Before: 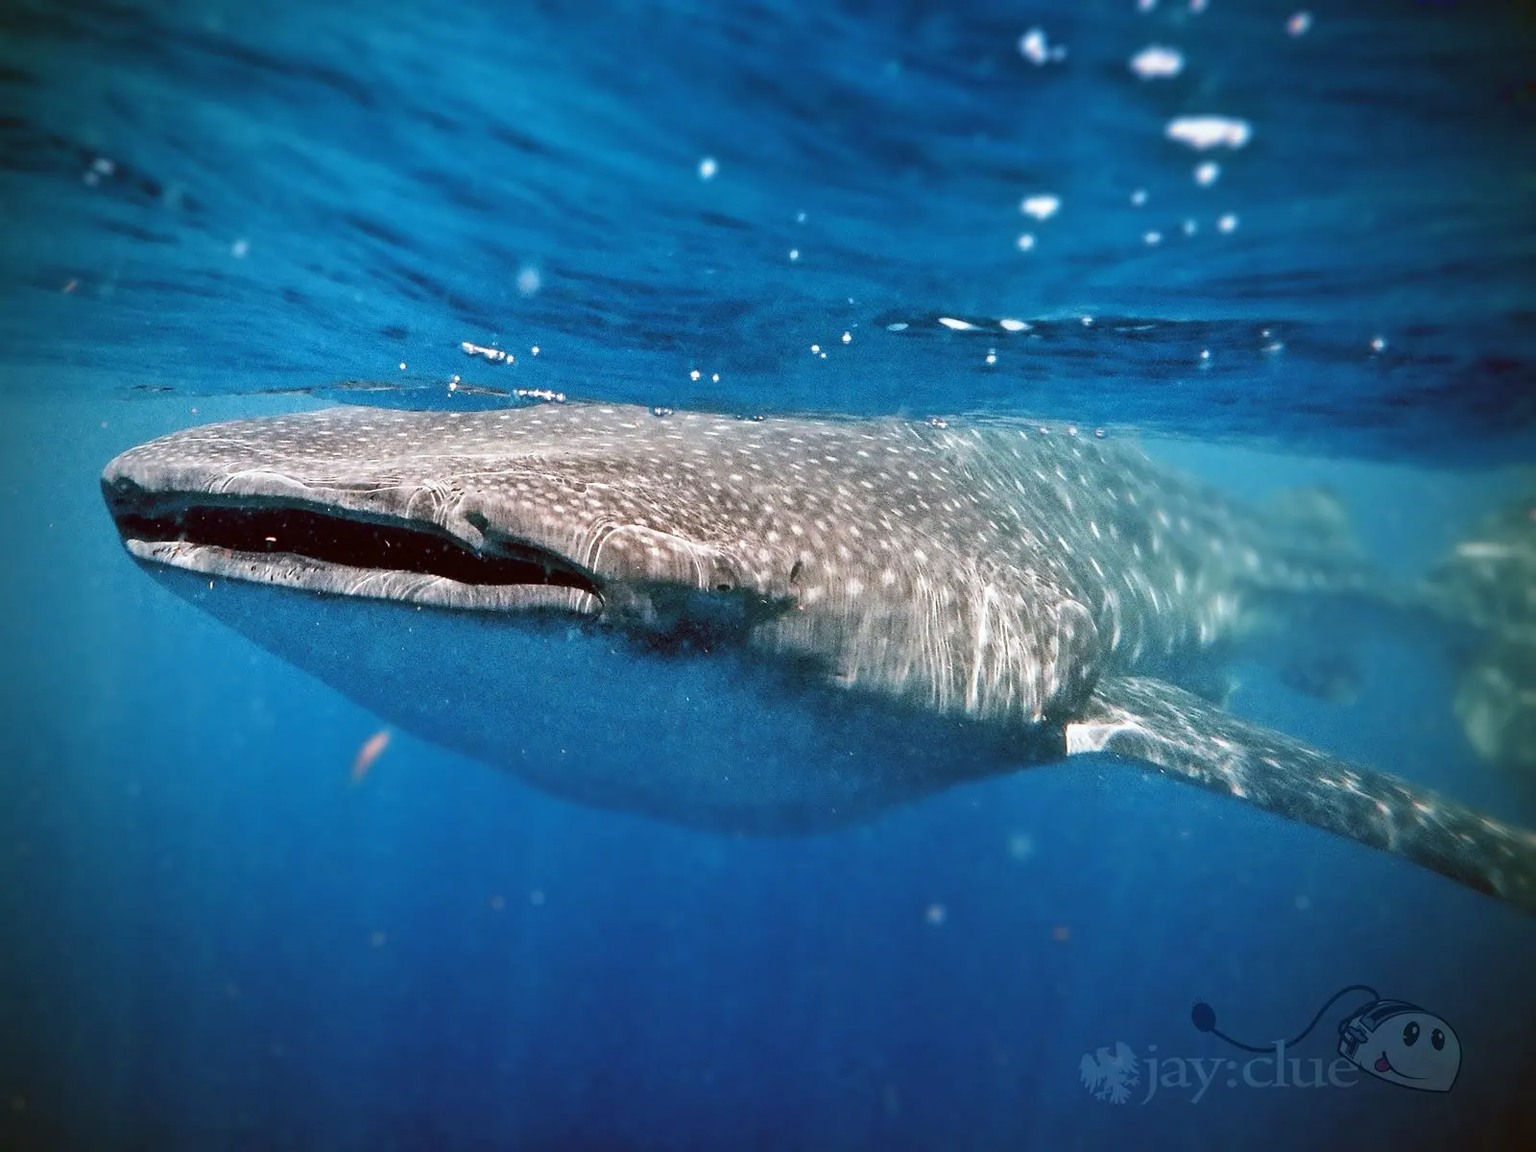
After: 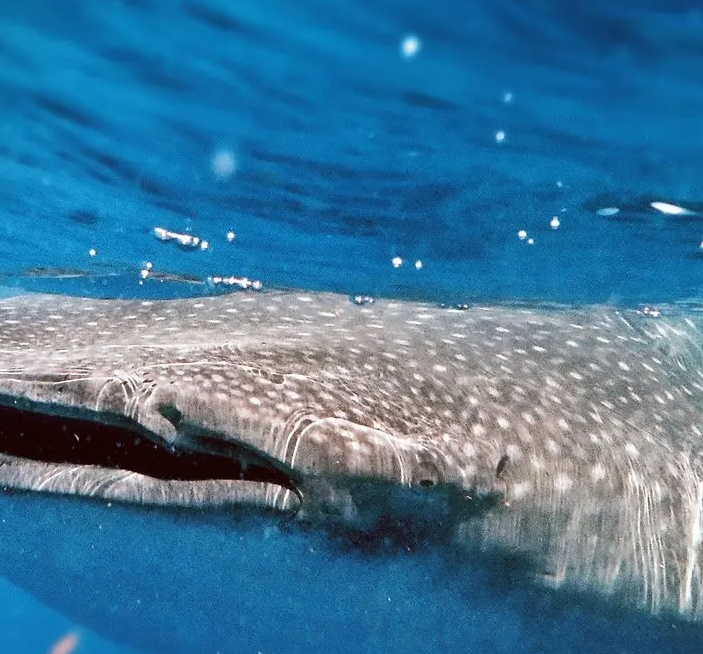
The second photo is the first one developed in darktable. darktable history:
crop: left 20.478%, top 10.776%, right 35.57%, bottom 34.699%
